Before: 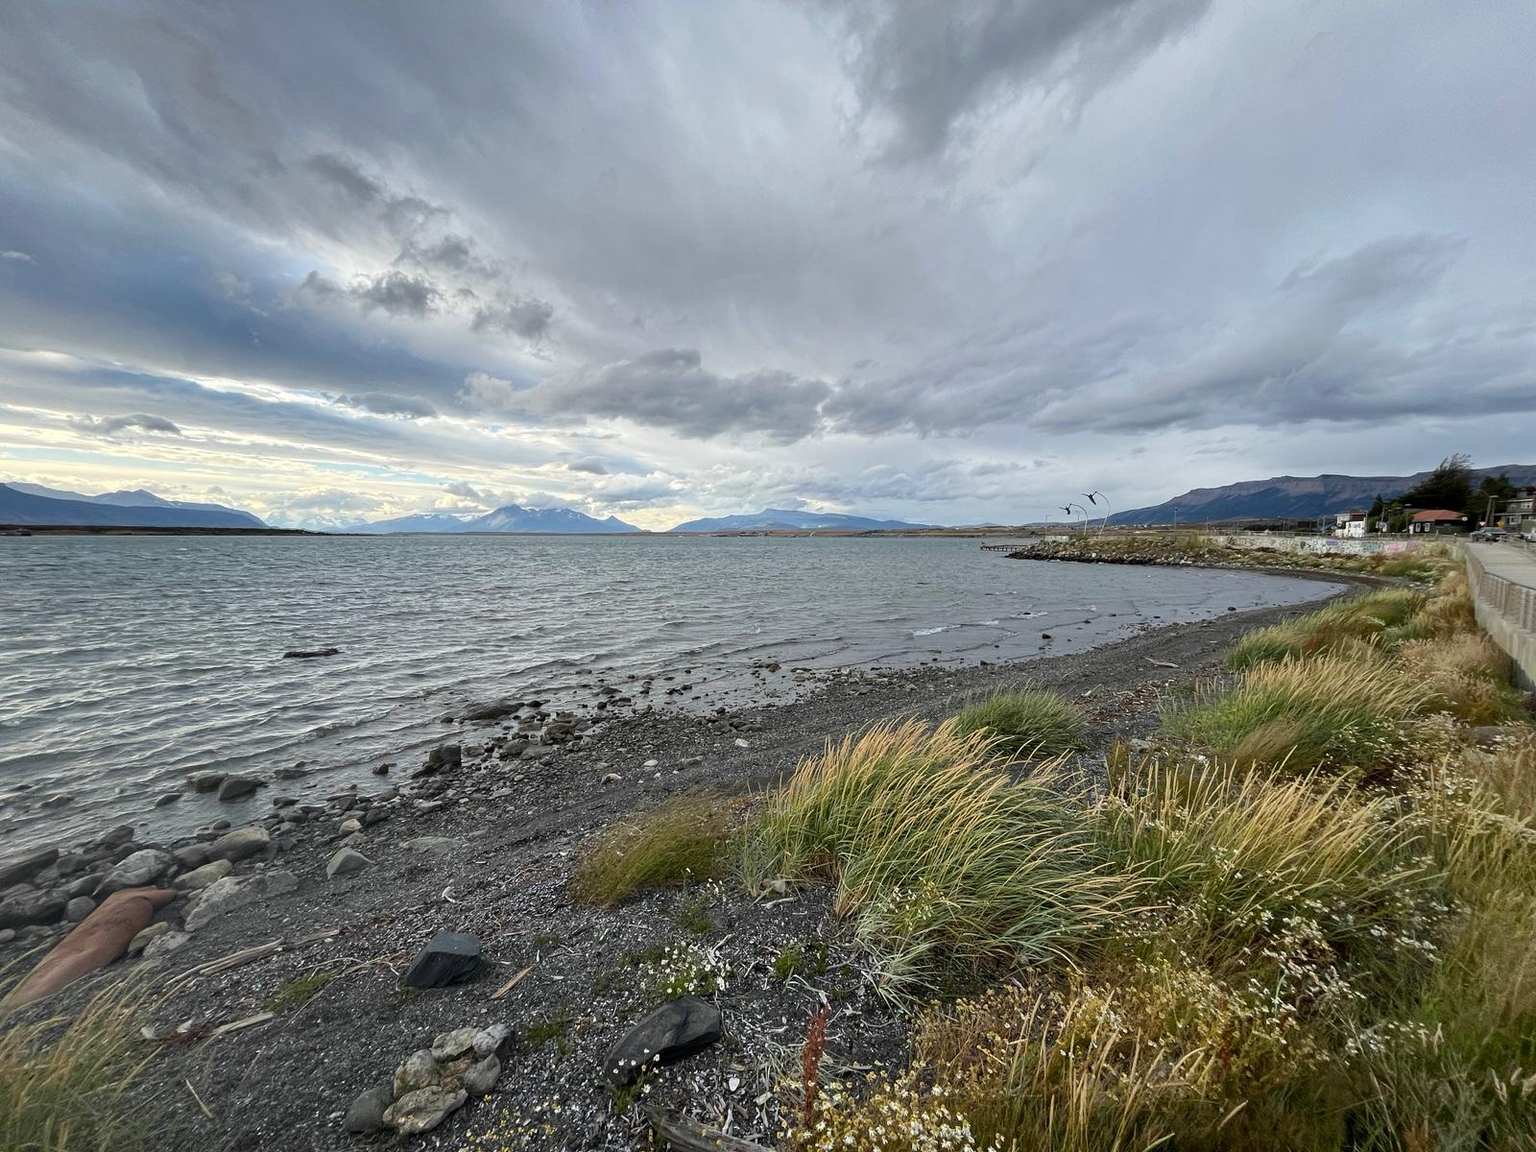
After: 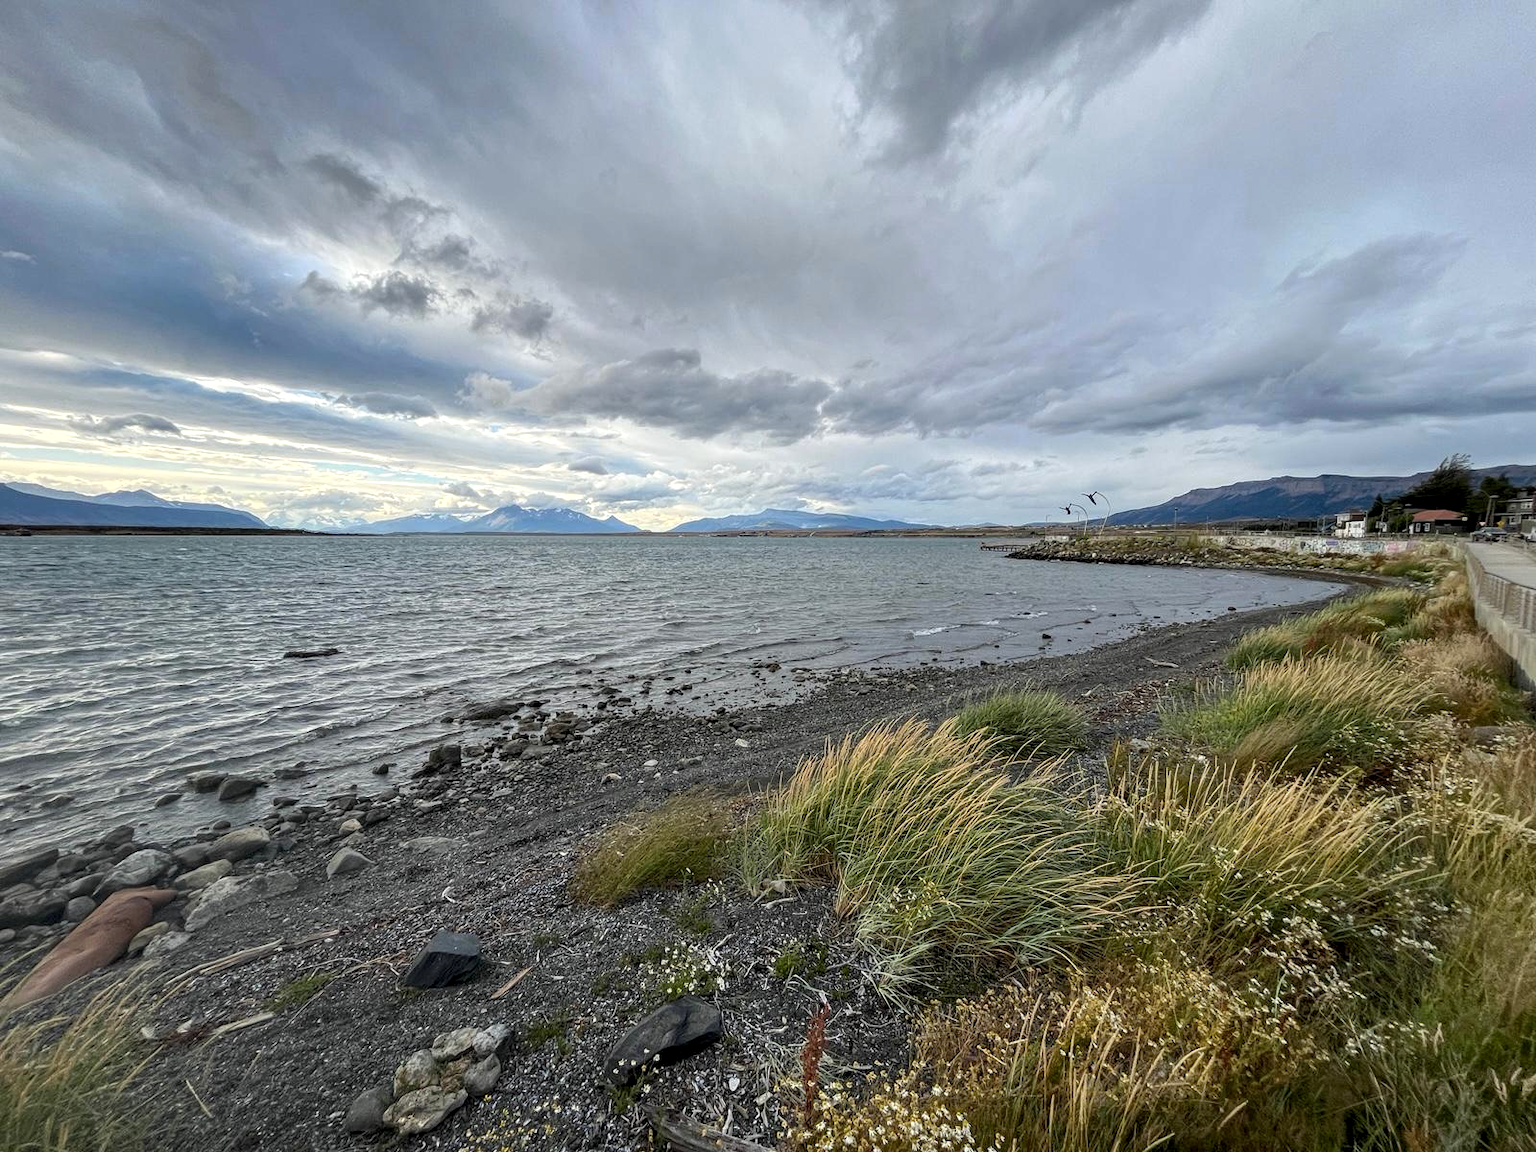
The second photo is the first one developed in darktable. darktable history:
white balance: emerald 1
local contrast: on, module defaults
color zones: curves: ch0 [(0.068, 0.464) (0.25, 0.5) (0.48, 0.508) (0.75, 0.536) (0.886, 0.476) (0.967, 0.456)]; ch1 [(0.066, 0.456) (0.25, 0.5) (0.616, 0.508) (0.746, 0.56) (0.934, 0.444)]
